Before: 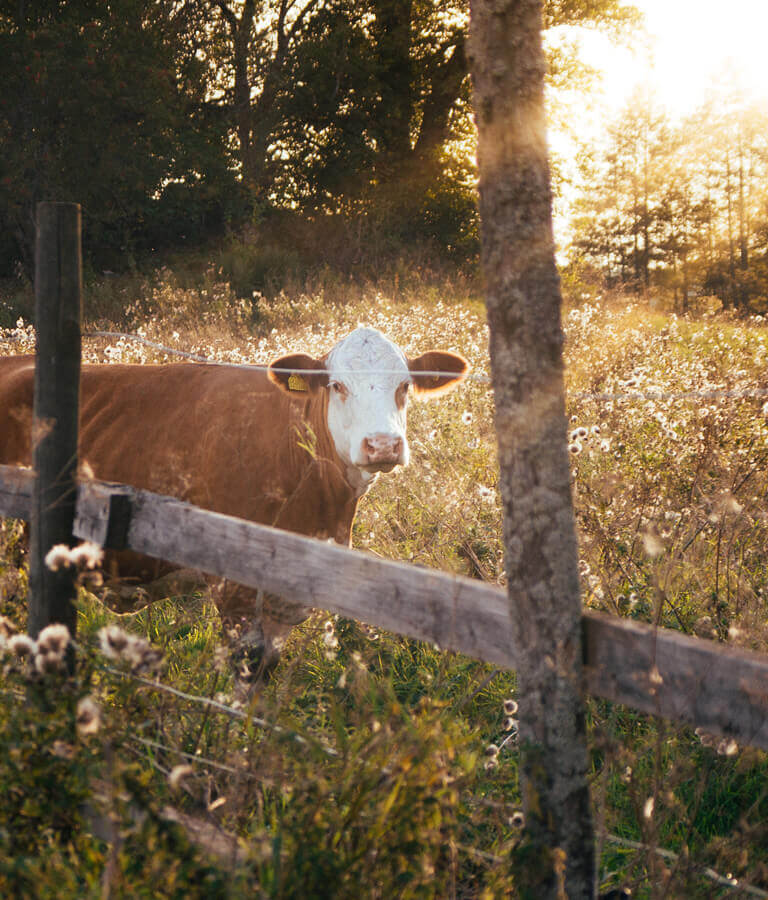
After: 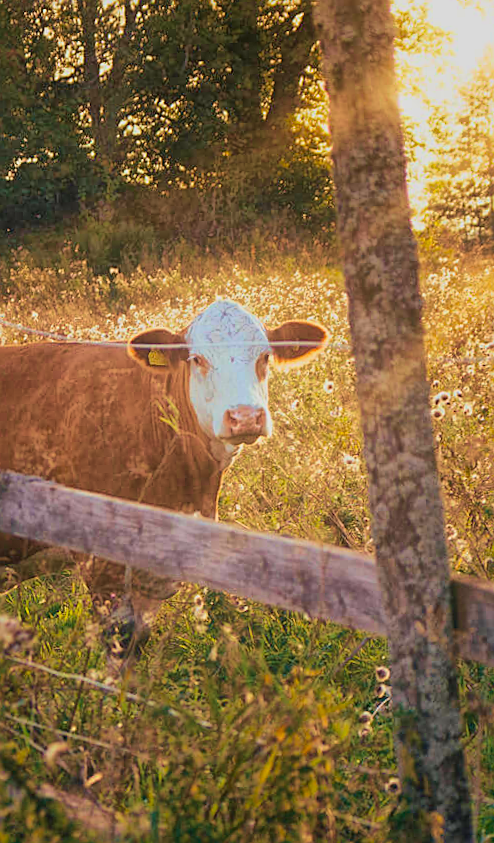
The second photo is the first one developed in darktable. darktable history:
velvia: strength 50%
sharpen: on, module defaults
global tonemap: drago (1, 100), detail 1
exposure: black level correction 0, exposure 1.1 EV, compensate exposure bias true, compensate highlight preservation false
crop: left 16.899%, right 16.556%
white balance: emerald 1
rotate and perspective: rotation -2.12°, lens shift (vertical) 0.009, lens shift (horizontal) -0.008, automatic cropping original format, crop left 0.036, crop right 0.964, crop top 0.05, crop bottom 0.959
